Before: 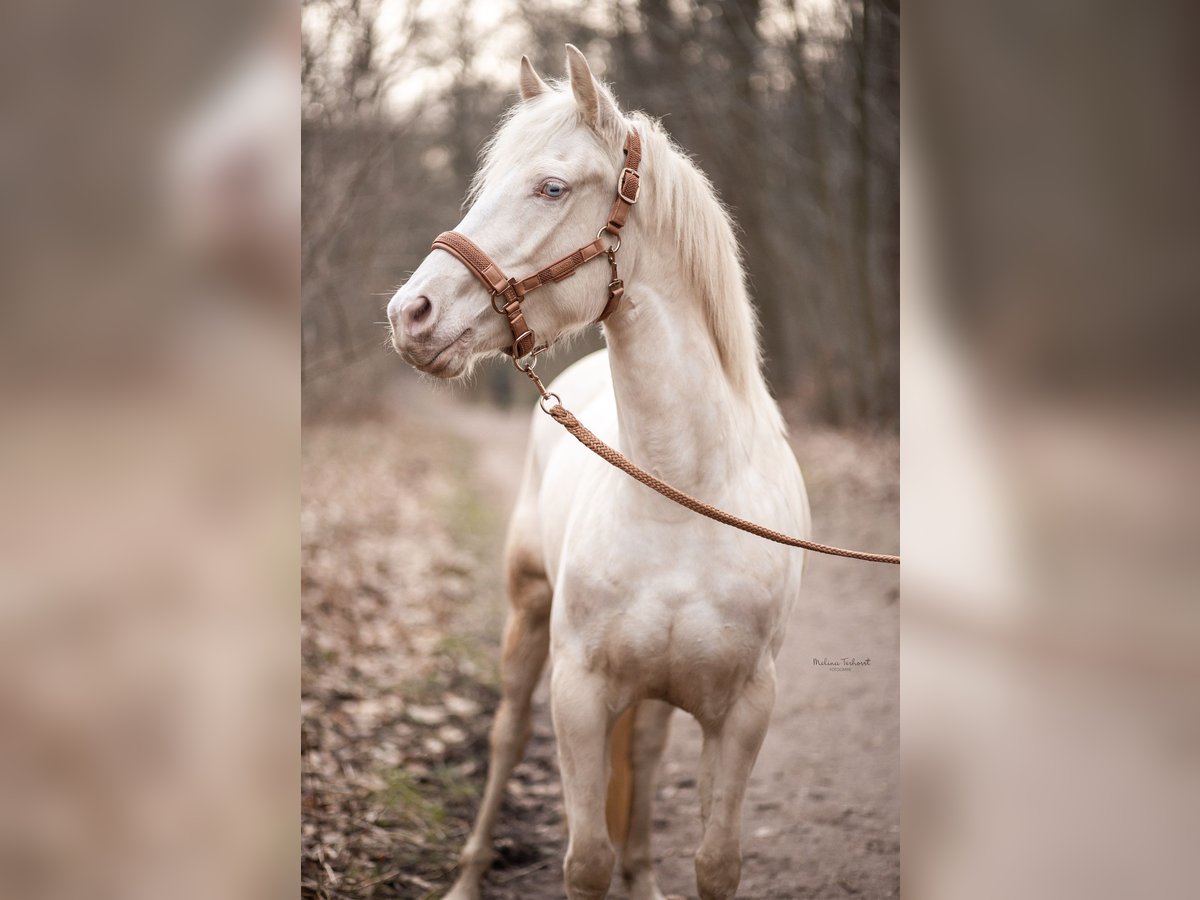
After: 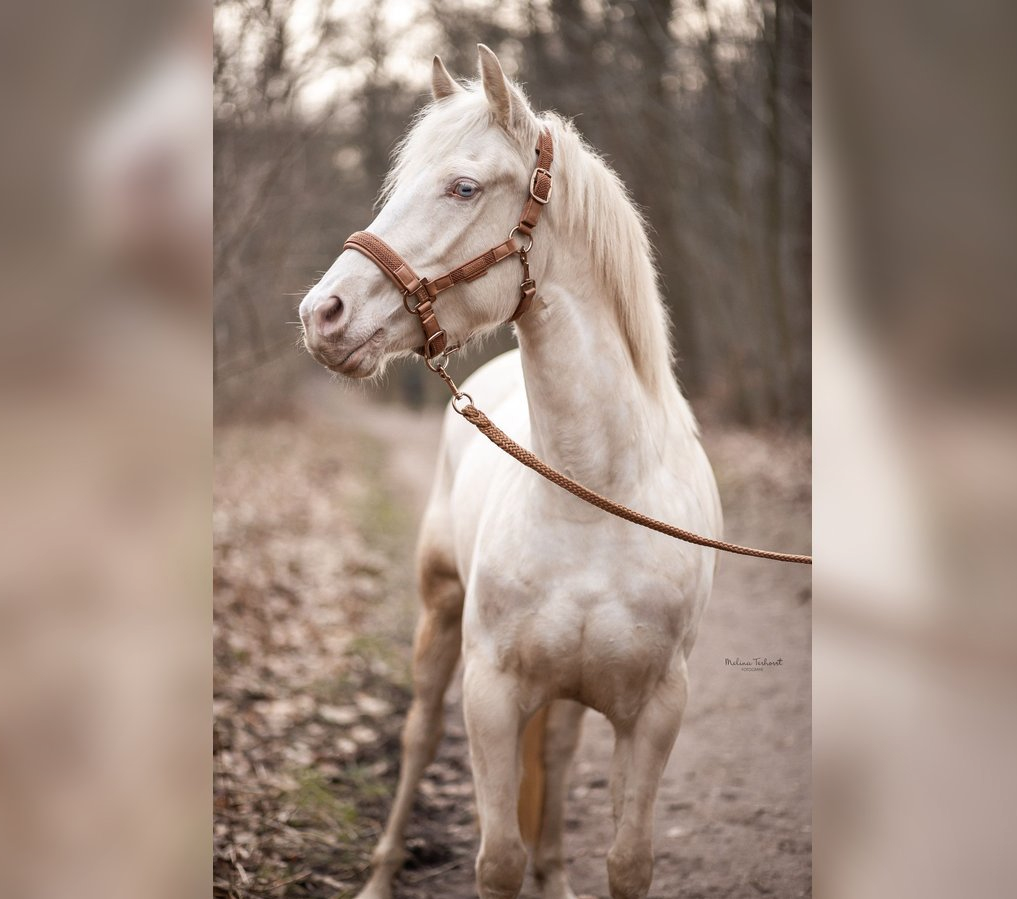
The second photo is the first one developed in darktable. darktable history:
crop: left 7.376%, right 7.81%
shadows and highlights: low approximation 0.01, soften with gaussian
